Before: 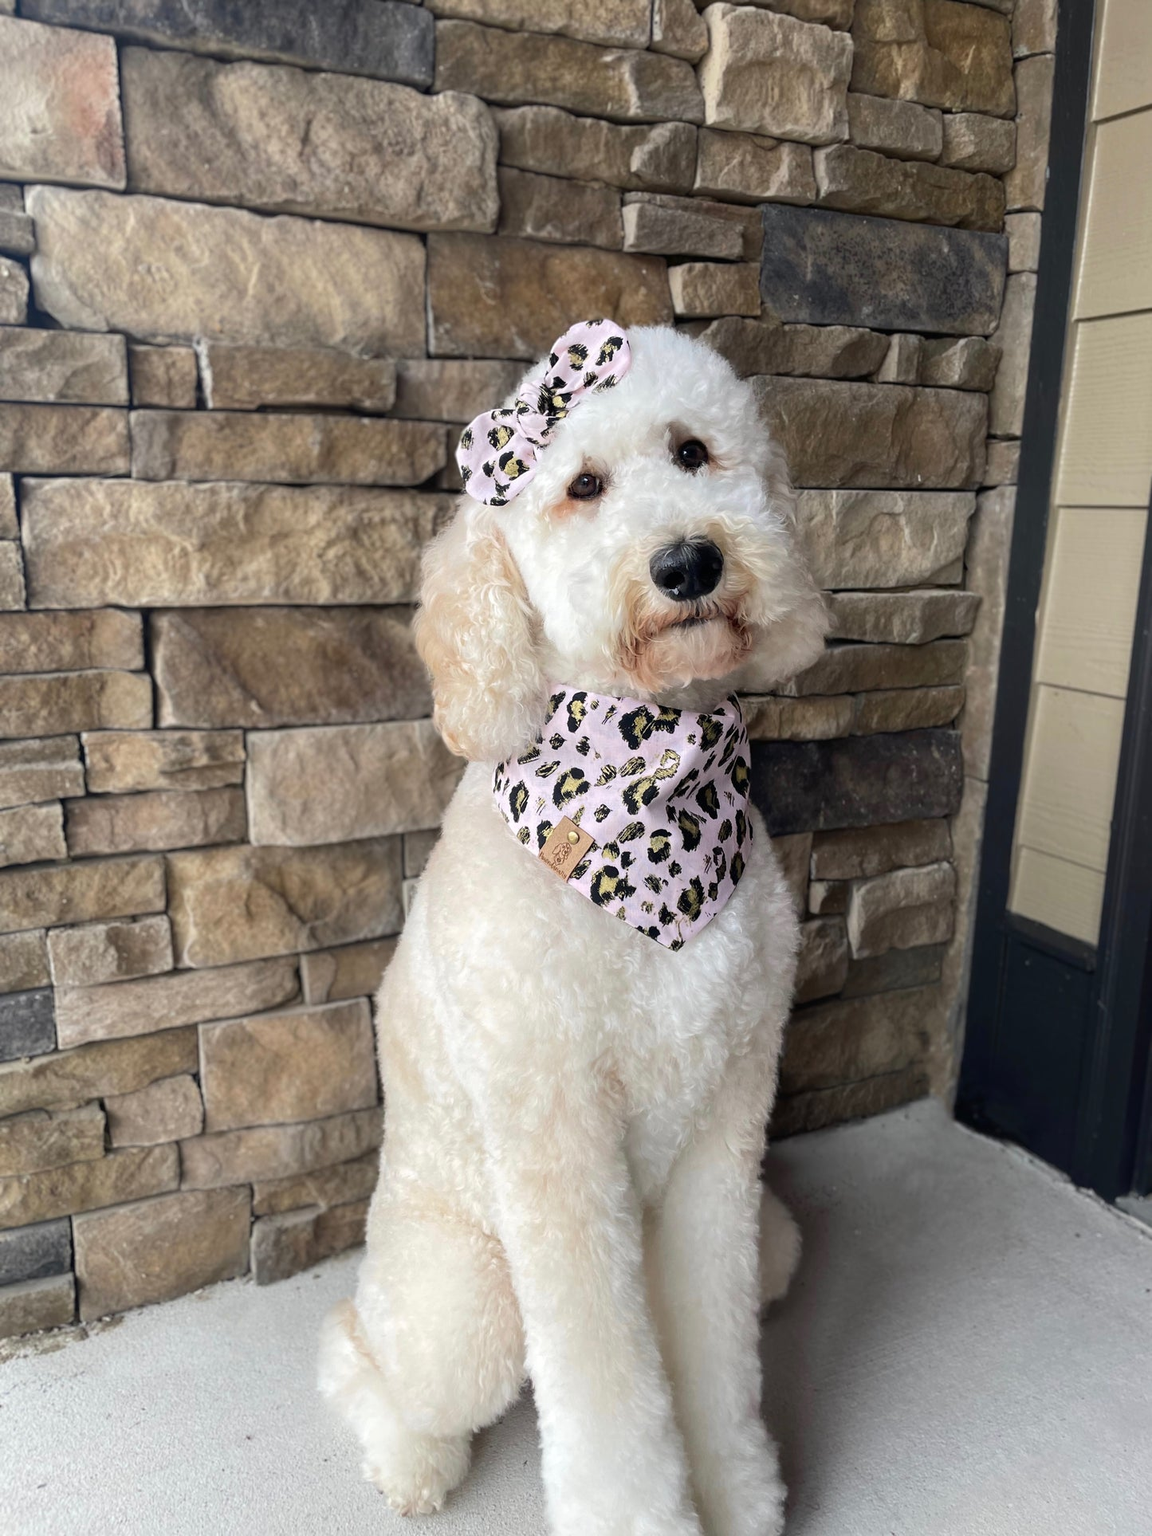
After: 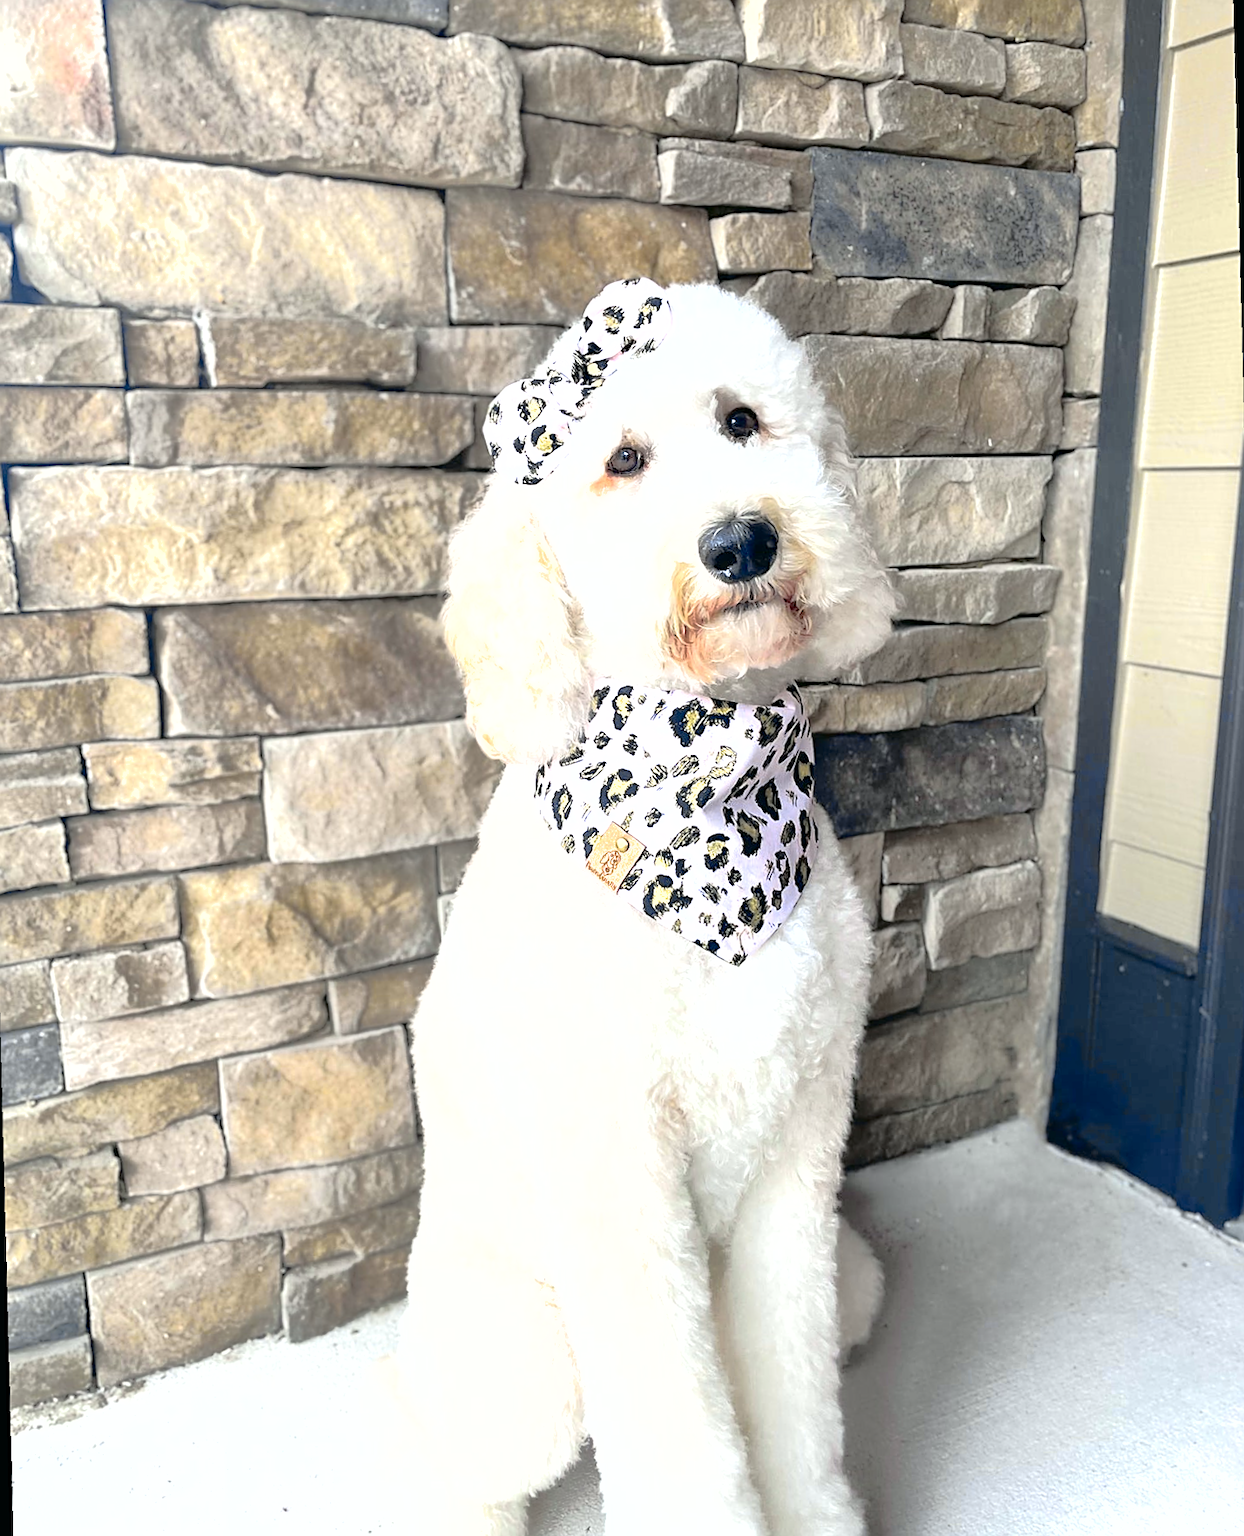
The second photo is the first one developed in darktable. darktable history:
crop and rotate: angle -0.5°
contrast brightness saturation: contrast 0.05, brightness 0.06, saturation 0.01
rotate and perspective: rotation -2°, crop left 0.022, crop right 0.978, crop top 0.049, crop bottom 0.951
shadows and highlights: on, module defaults
exposure: black level correction 0, exposure 1.2 EV, compensate highlight preservation false
tone curve: curves: ch0 [(0, 0) (0.088, 0.042) (0.208, 0.176) (0.257, 0.267) (0.406, 0.483) (0.489, 0.556) (0.667, 0.73) (0.793, 0.851) (0.994, 0.974)]; ch1 [(0, 0) (0.161, 0.092) (0.35, 0.33) (0.392, 0.392) (0.457, 0.467) (0.505, 0.497) (0.537, 0.518) (0.553, 0.53) (0.58, 0.567) (0.739, 0.697) (1, 1)]; ch2 [(0, 0) (0.346, 0.362) (0.448, 0.419) (0.502, 0.499) (0.533, 0.517) (0.556, 0.533) (0.629, 0.619) (0.717, 0.678) (1, 1)], color space Lab, independent channels, preserve colors none
sharpen: on, module defaults
